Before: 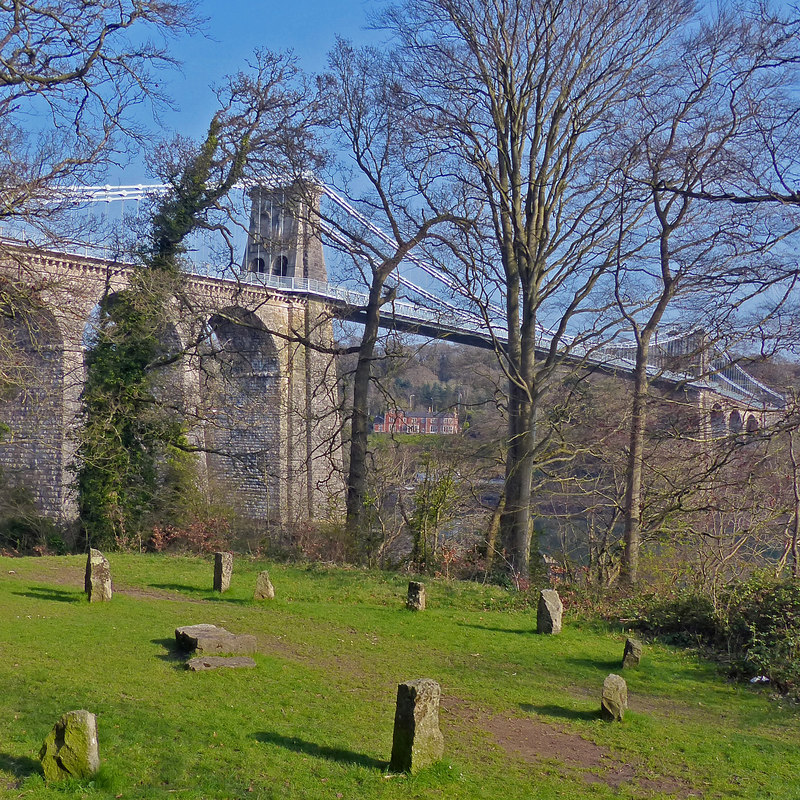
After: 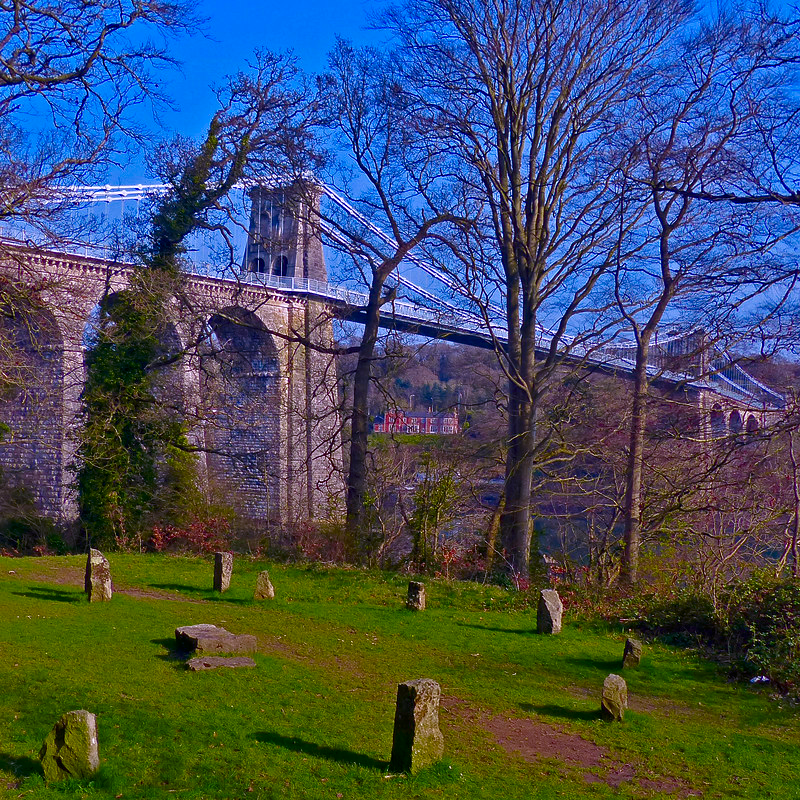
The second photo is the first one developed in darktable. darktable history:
white balance: red 1.042, blue 1.17
color balance rgb: perceptual saturation grading › global saturation 35%, perceptual saturation grading › highlights -30%, perceptual saturation grading › shadows 35%, perceptual brilliance grading › global brilliance 3%, perceptual brilliance grading › highlights -3%, perceptual brilliance grading › shadows 3%
contrast brightness saturation: brightness -0.25, saturation 0.2
